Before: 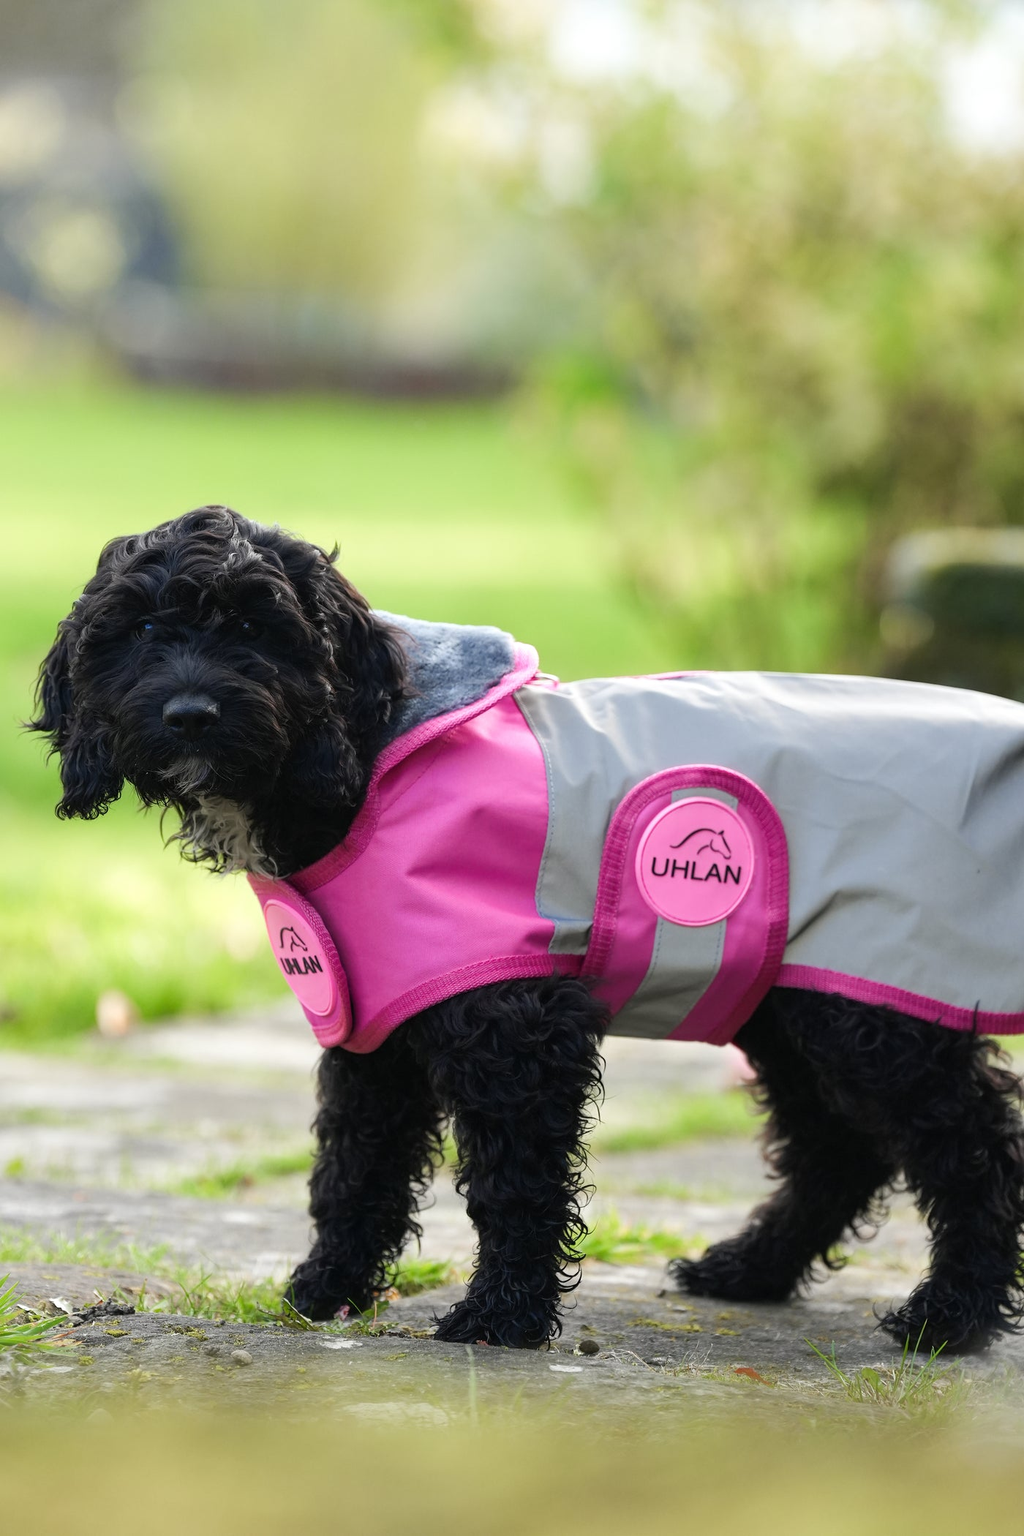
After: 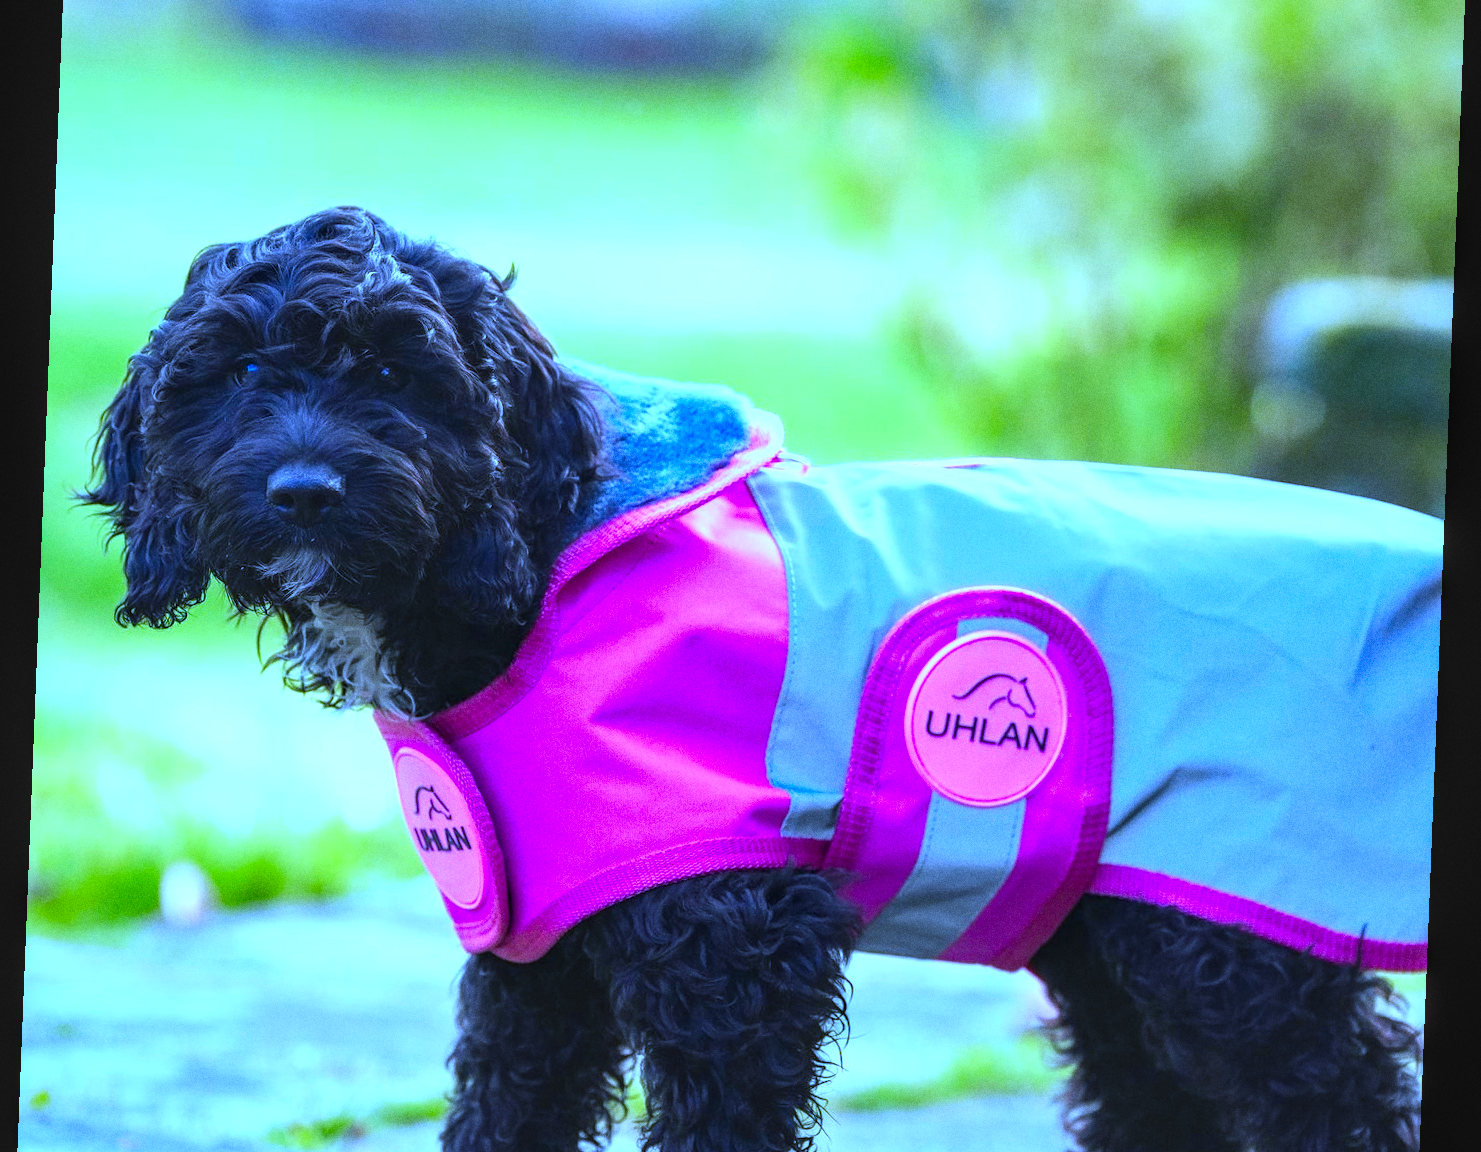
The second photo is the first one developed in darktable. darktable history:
rotate and perspective: rotation 2.27°, automatic cropping off
color balance rgb: linear chroma grading › global chroma 33.4%
crop and rotate: top 23.043%, bottom 23.437%
exposure: black level correction 0, exposure 0.7 EV, compensate exposure bias true, compensate highlight preservation false
white balance: red 0.766, blue 1.537
local contrast: on, module defaults
grain: on, module defaults
